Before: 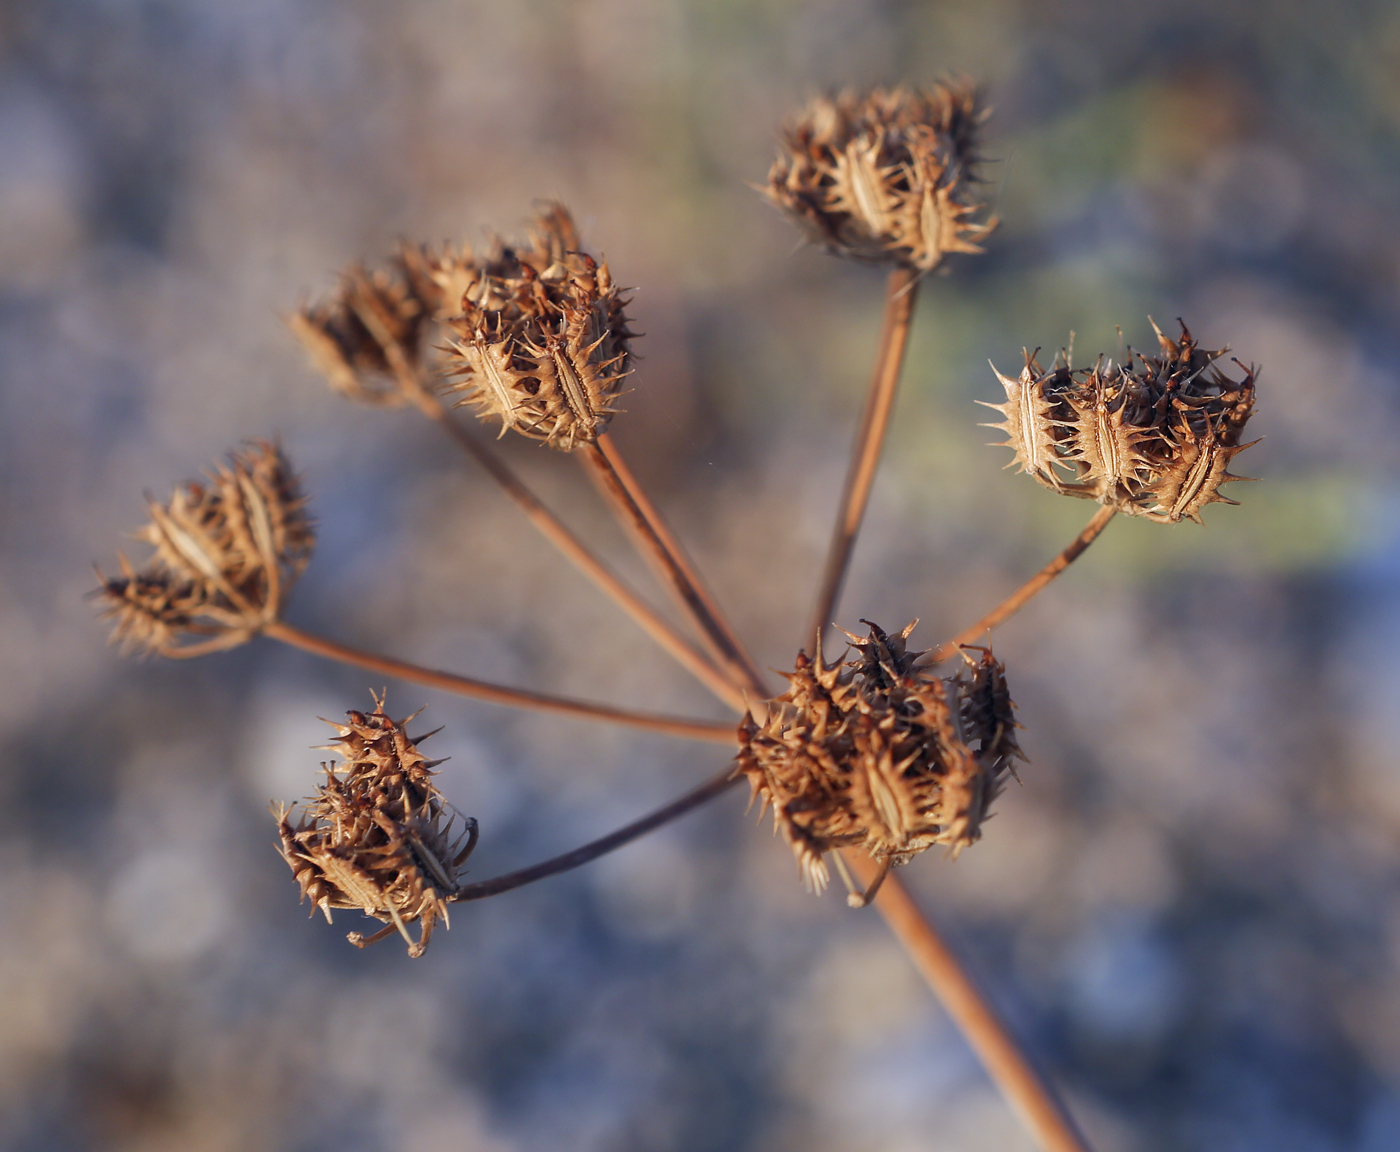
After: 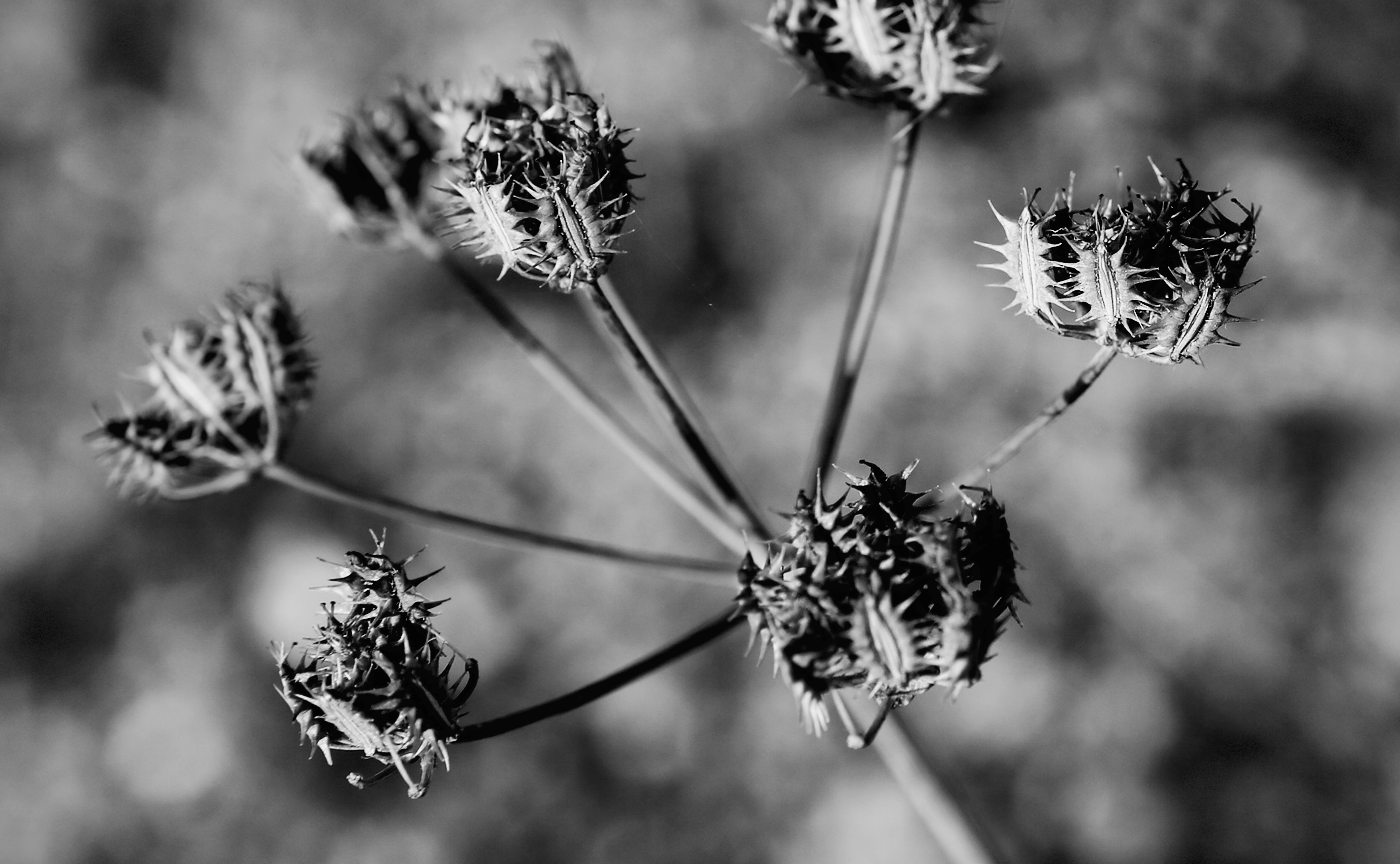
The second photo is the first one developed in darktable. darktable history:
tone equalizer: on, module defaults
crop: top 13.819%, bottom 11.169%
white balance: red 0.984, blue 1.059
monochrome: a 30.25, b 92.03
tone curve: curves: ch0 [(0, 0) (0.003, 0.016) (0.011, 0.016) (0.025, 0.016) (0.044, 0.016) (0.069, 0.016) (0.1, 0.026) (0.136, 0.047) (0.177, 0.088) (0.224, 0.14) (0.277, 0.2) (0.335, 0.276) (0.399, 0.37) (0.468, 0.47) (0.543, 0.583) (0.623, 0.698) (0.709, 0.779) (0.801, 0.858) (0.898, 0.929) (1, 1)], preserve colors none
vignetting: fall-off start 100%, brightness -0.406, saturation -0.3, width/height ratio 1.324, dithering 8-bit output, unbound false
filmic rgb: black relative exposure -3.57 EV, white relative exposure 2.29 EV, hardness 3.41
